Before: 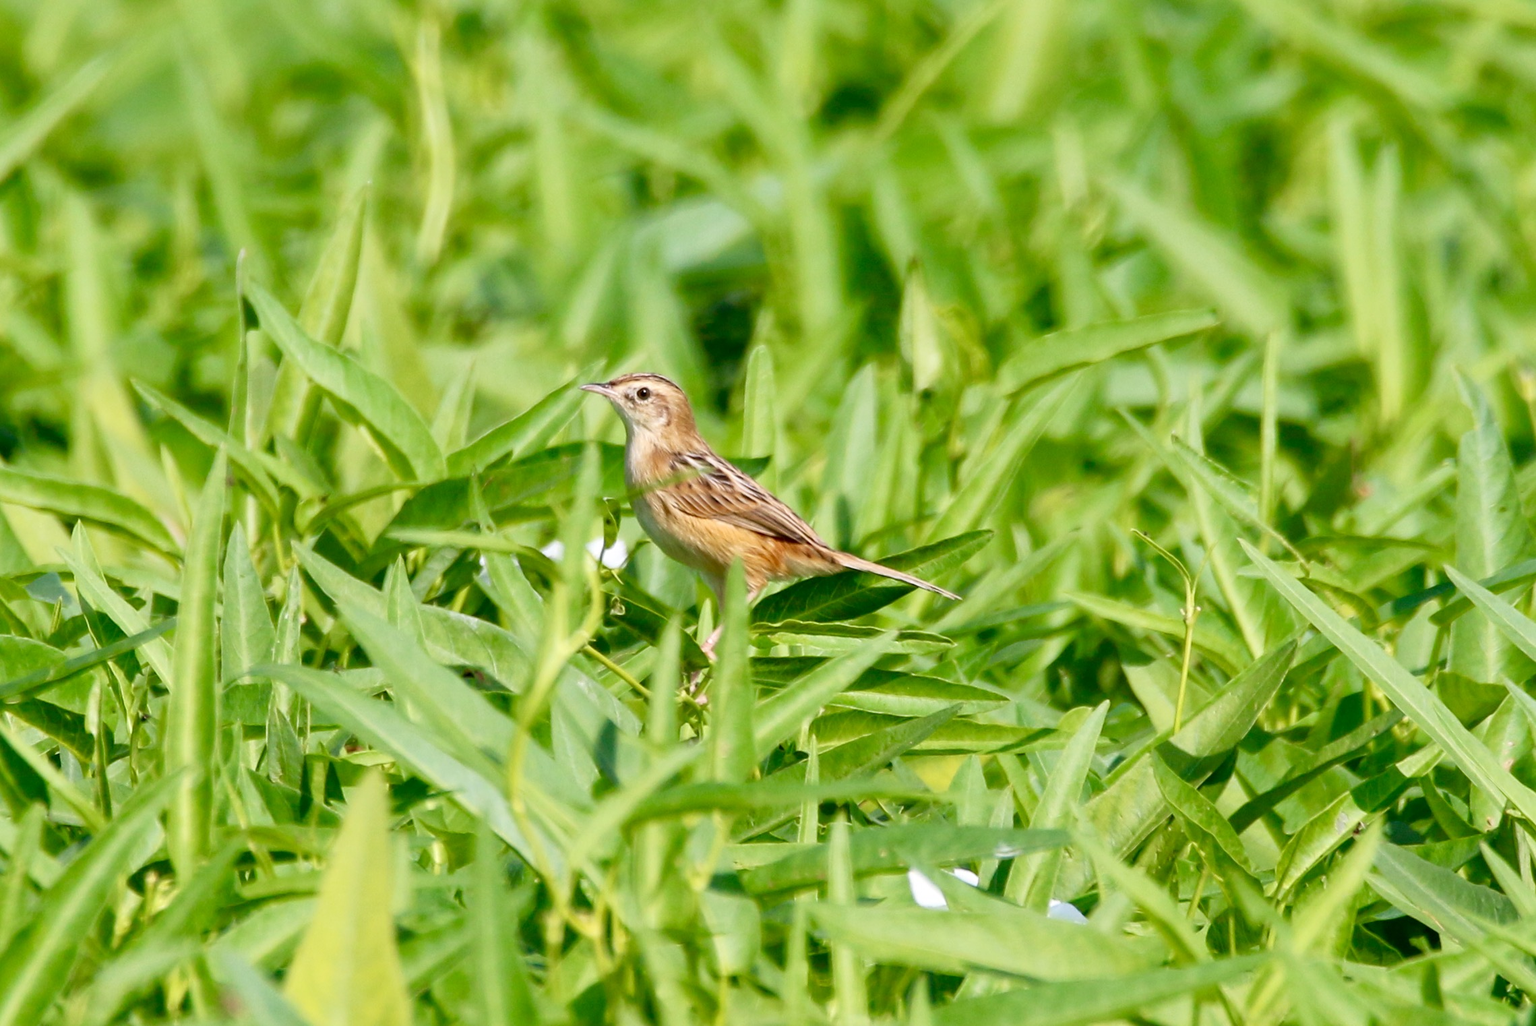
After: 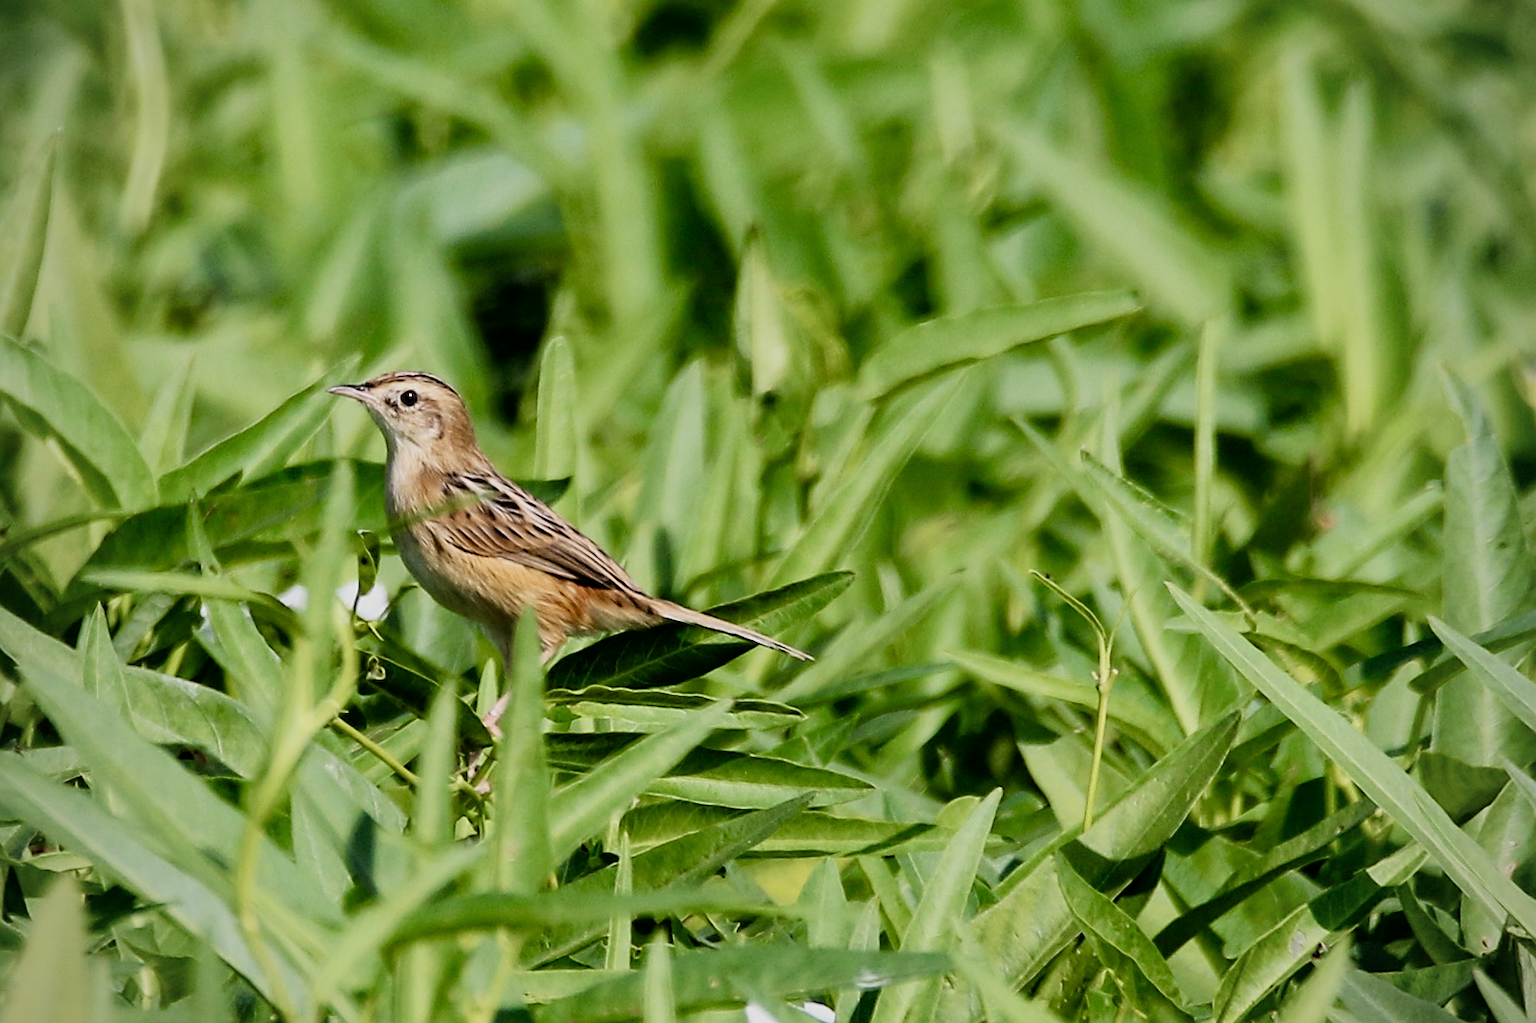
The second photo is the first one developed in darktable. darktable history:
vignetting: brightness -0.413, saturation -0.292
sharpen: on, module defaults
crop and rotate: left 20.997%, top 7.995%, right 0.397%, bottom 13.574%
filmic rgb: black relative exposure -5.44 EV, white relative exposure 2.89 EV, dynamic range scaling -37.27%, hardness 3.99, contrast 1.592, highlights saturation mix -0.932%
exposure: black level correction 0, exposure -0.697 EV, compensate highlight preservation false
